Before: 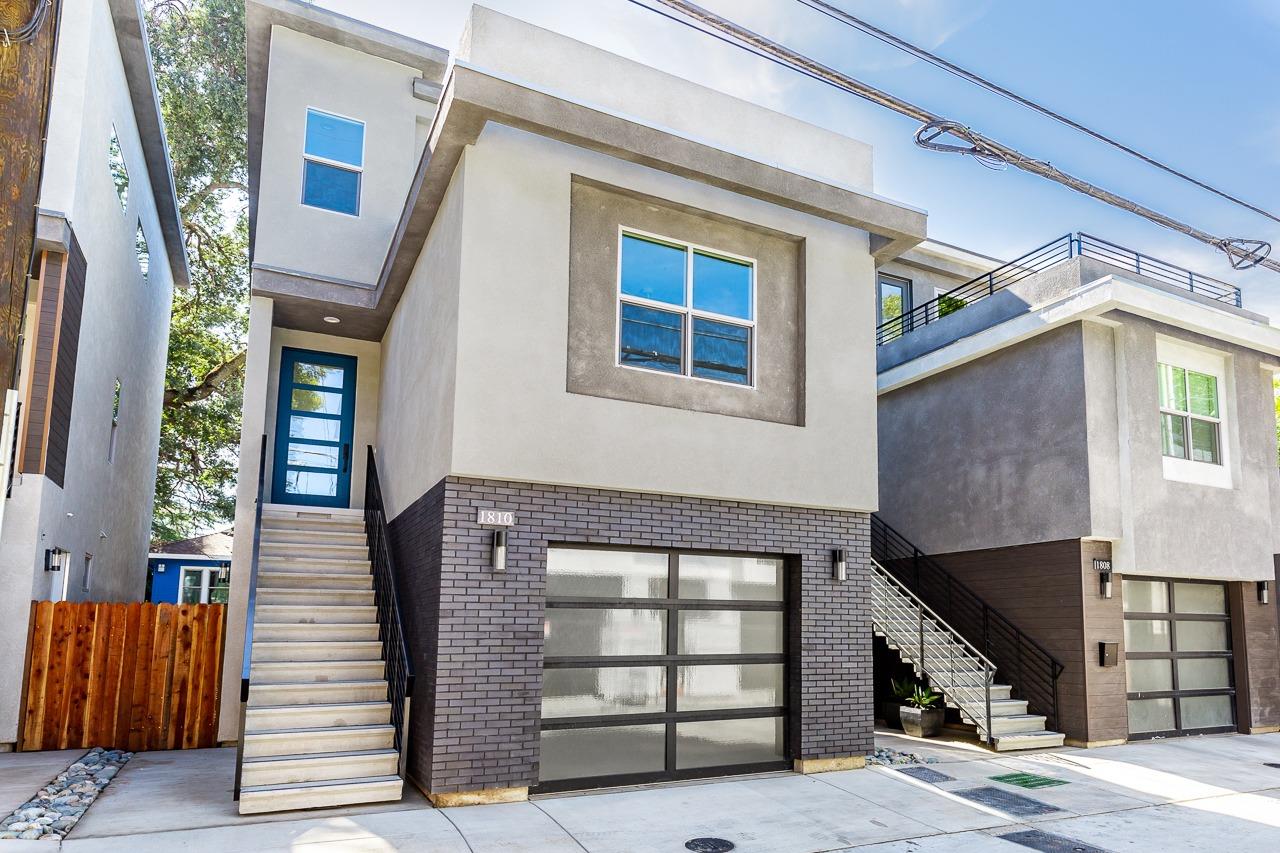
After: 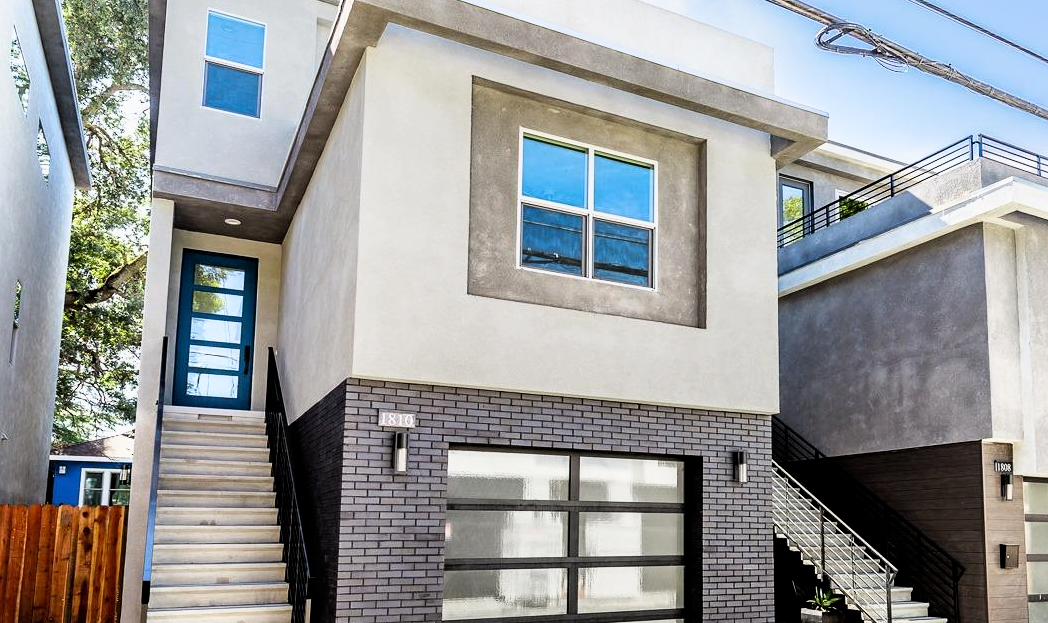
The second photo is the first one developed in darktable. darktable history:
crop: left 7.796%, top 11.552%, right 10.328%, bottom 15.387%
filmic rgb: black relative exposure -8.69 EV, white relative exposure 2.73 EV, threshold 5.94 EV, target black luminance 0%, hardness 6.27, latitude 76.61%, contrast 1.328, shadows ↔ highlights balance -0.318%, color science v5 (2021), contrast in shadows safe, contrast in highlights safe, enable highlight reconstruction true
